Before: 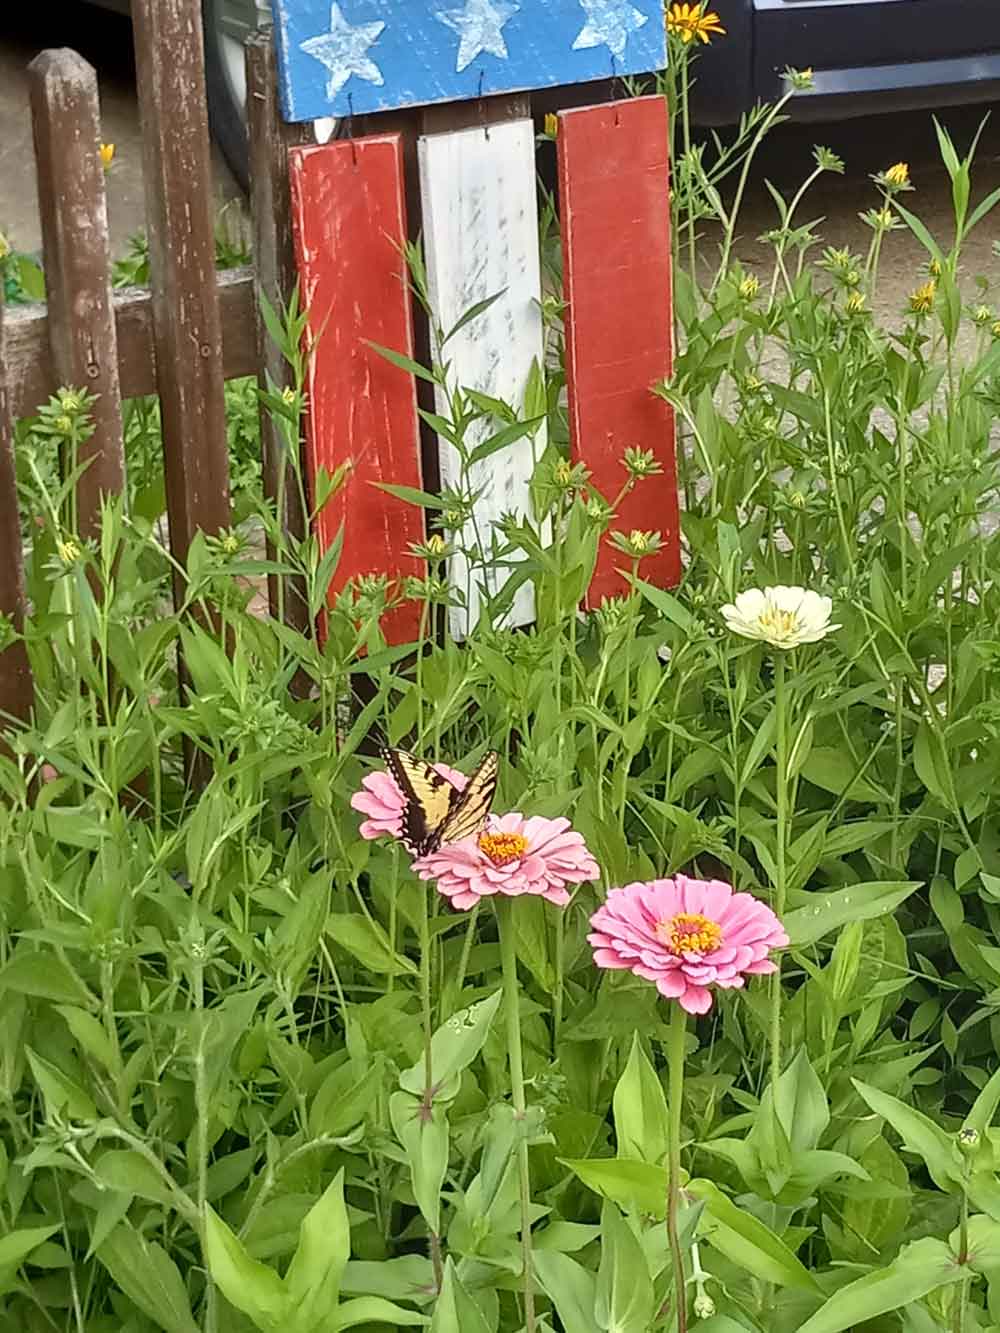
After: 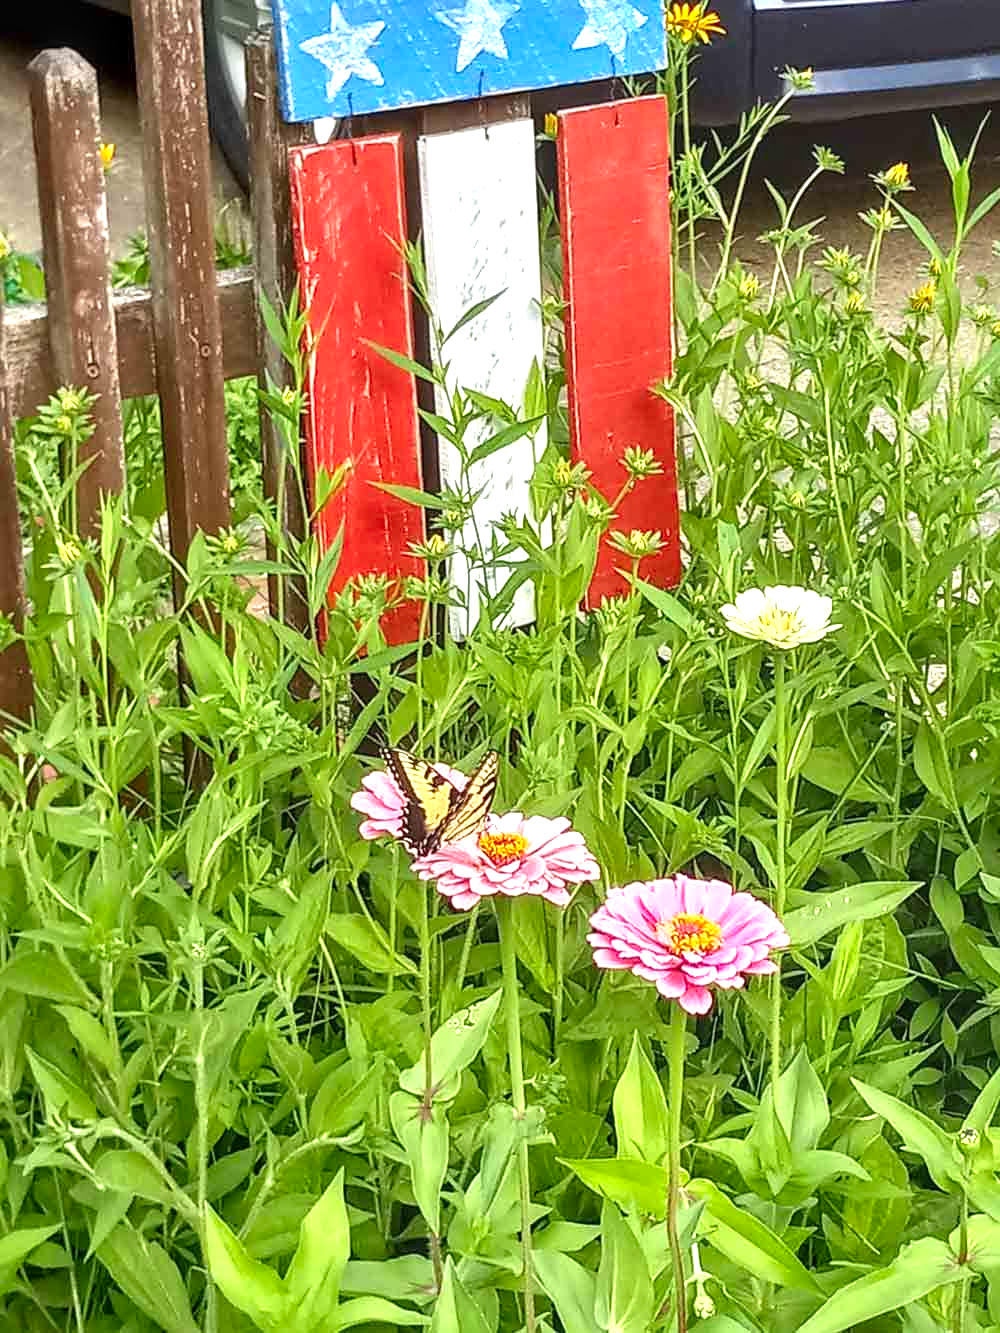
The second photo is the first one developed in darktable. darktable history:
exposure: black level correction 0, exposure 0.7 EV, compensate exposure bias true, compensate highlight preservation false
local contrast: on, module defaults
sharpen: amount 0.2
contrast brightness saturation: saturation 0.18
